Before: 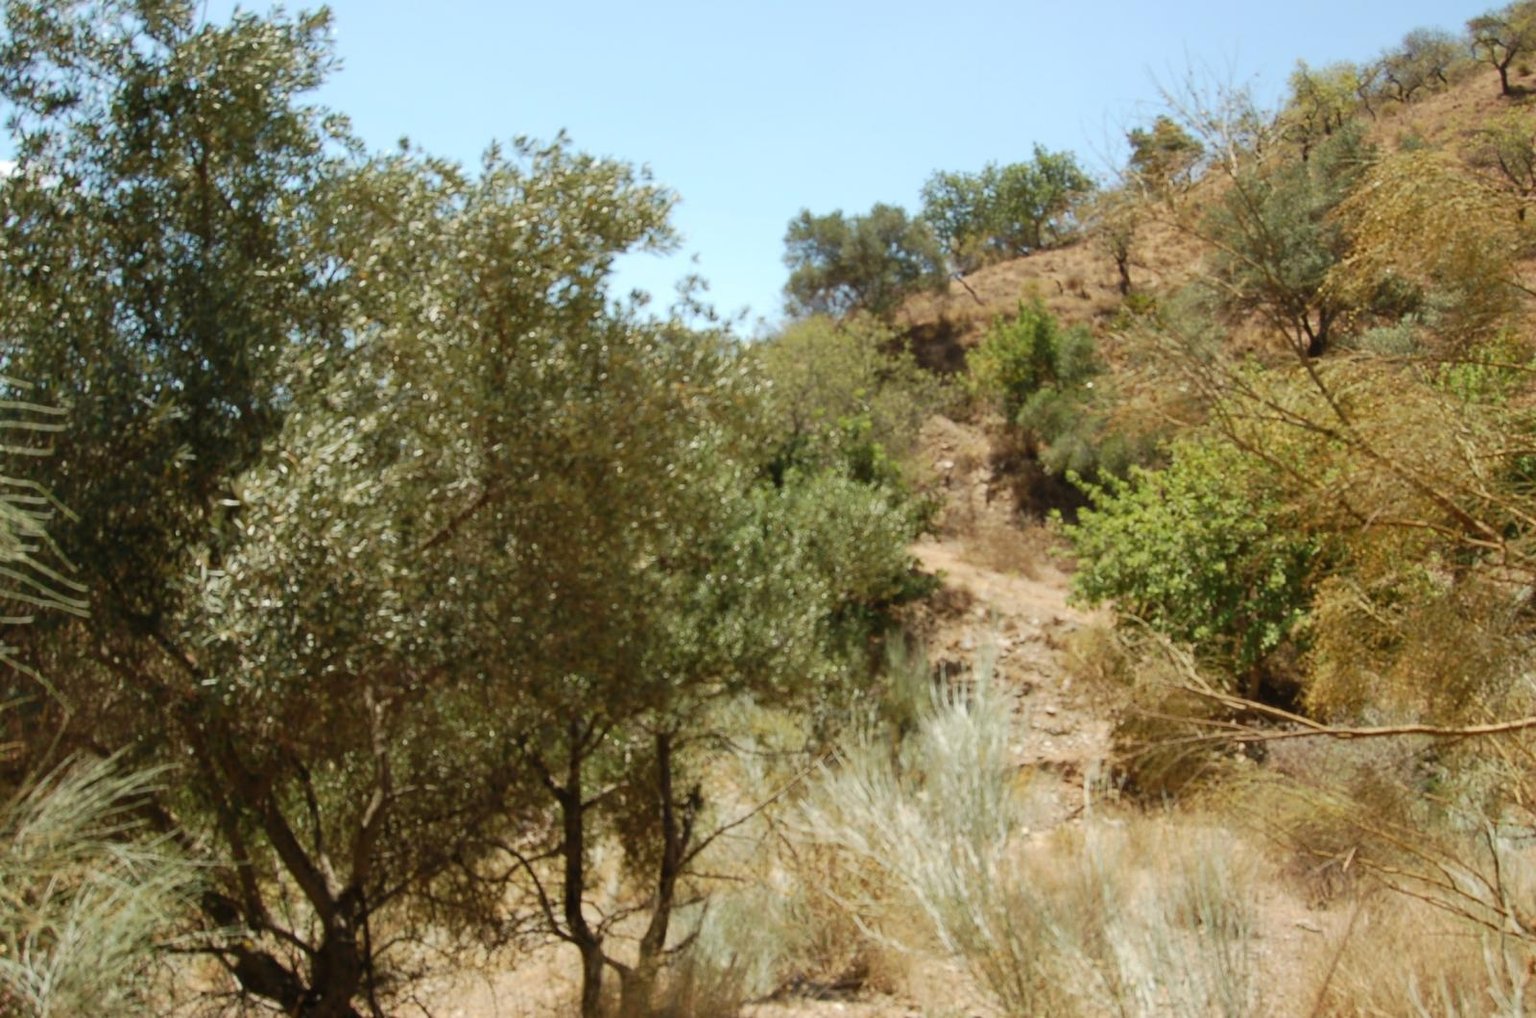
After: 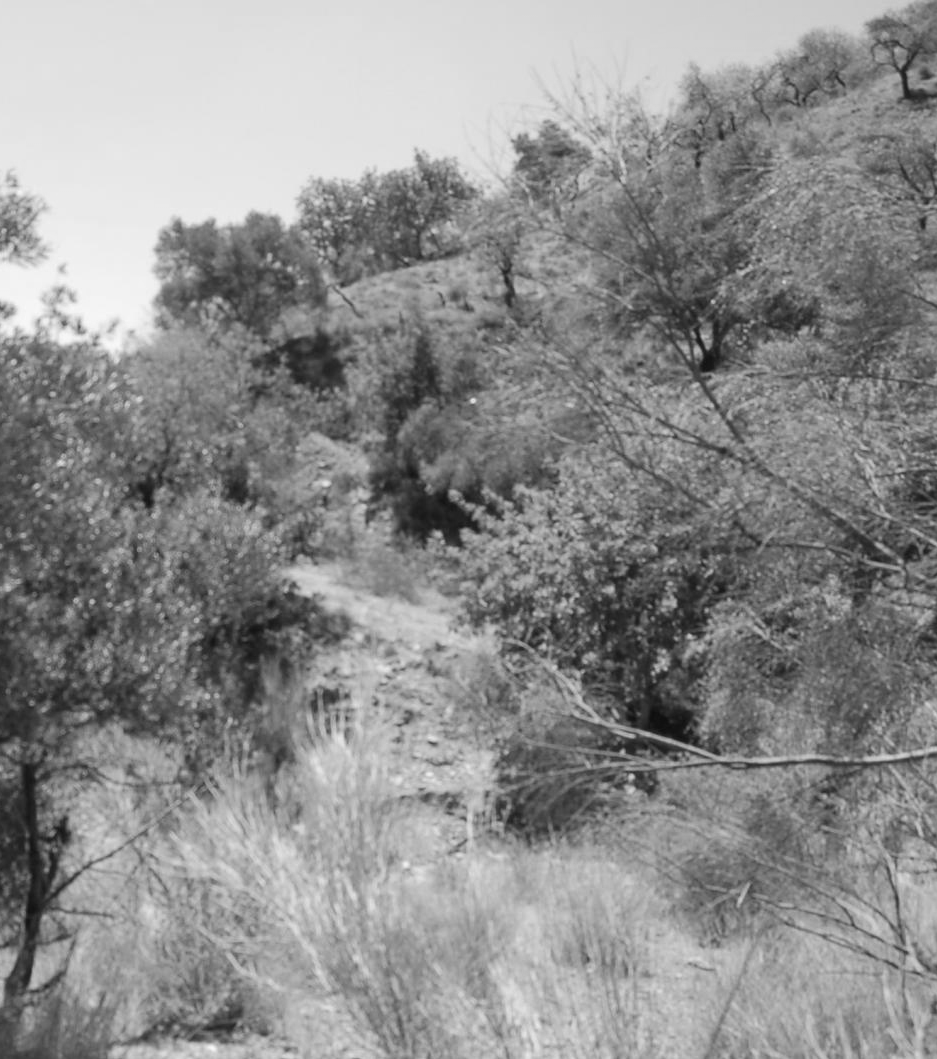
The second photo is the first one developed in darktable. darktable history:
crop: left 41.402%
monochrome: on, module defaults
